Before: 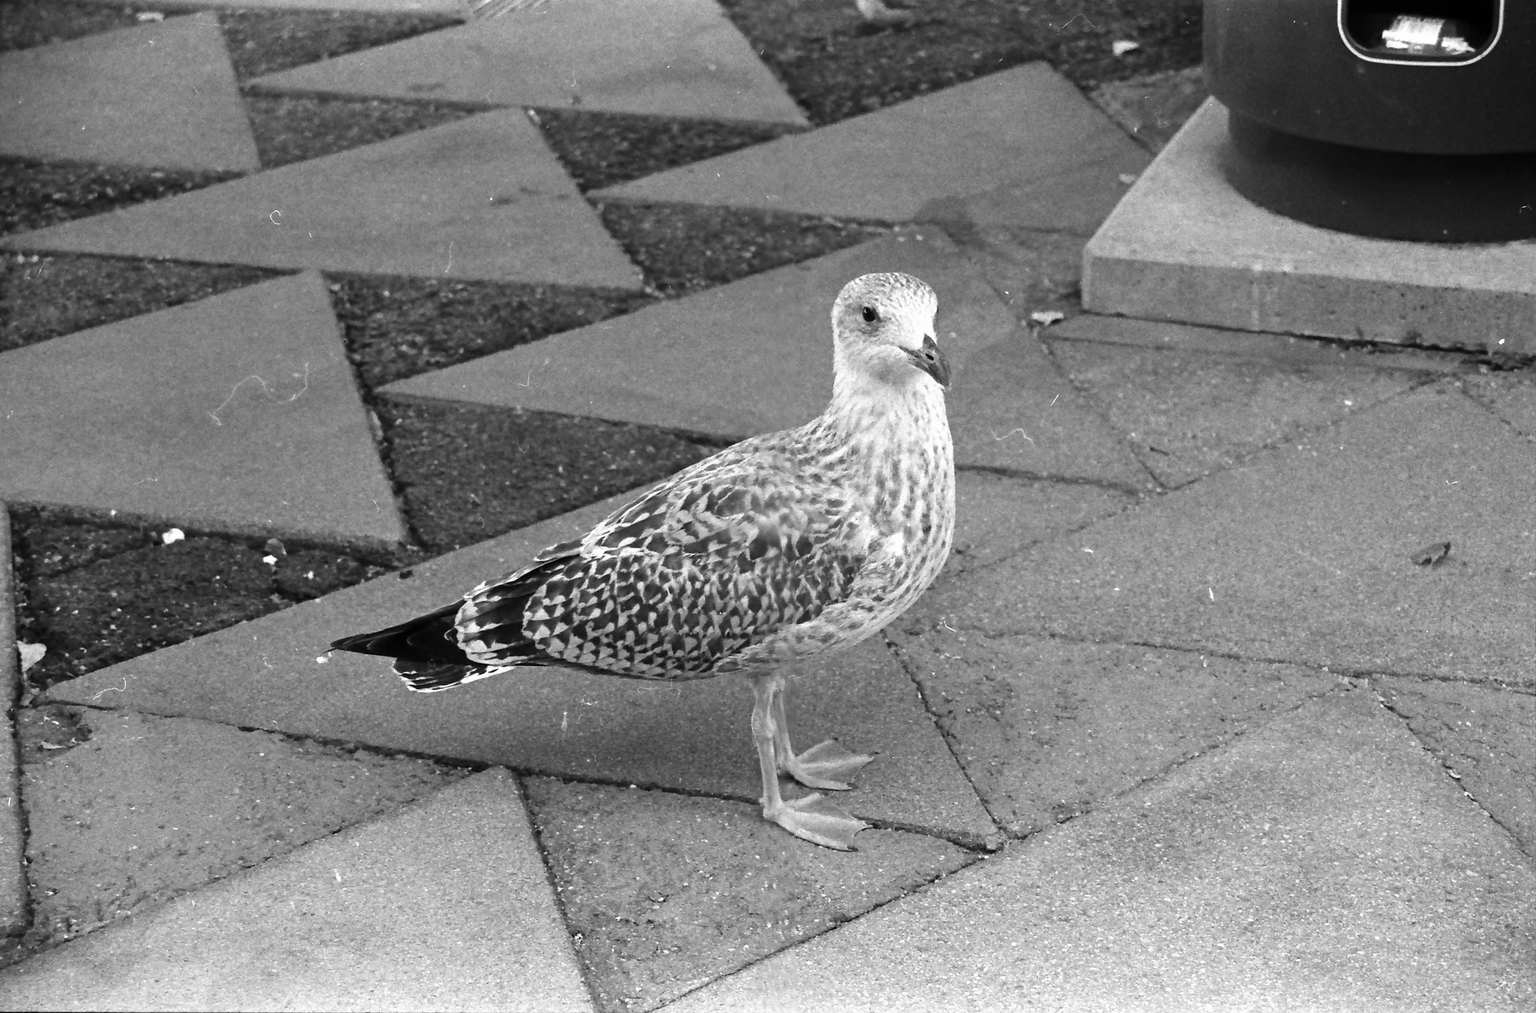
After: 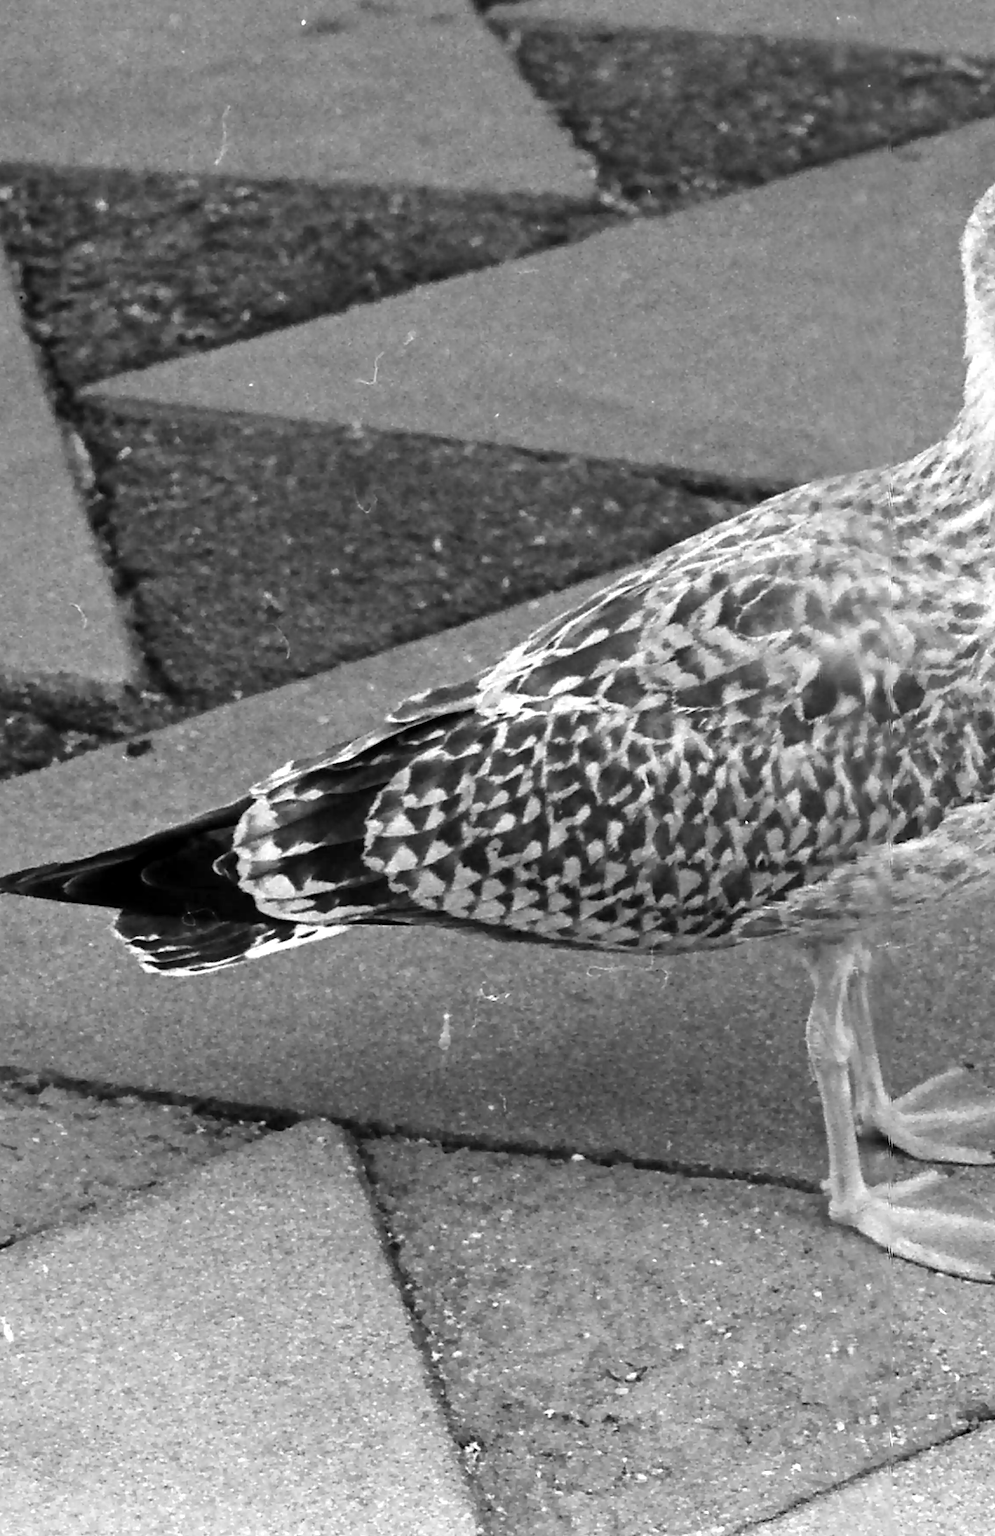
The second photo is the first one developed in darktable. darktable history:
crop and rotate: left 21.77%, top 18.528%, right 44.676%, bottom 2.997%
exposure: black level correction 0.002, exposure 0.15 EV, compensate highlight preservation false
color balance rgb: linear chroma grading › global chroma 15%, perceptual saturation grading › global saturation 30%
